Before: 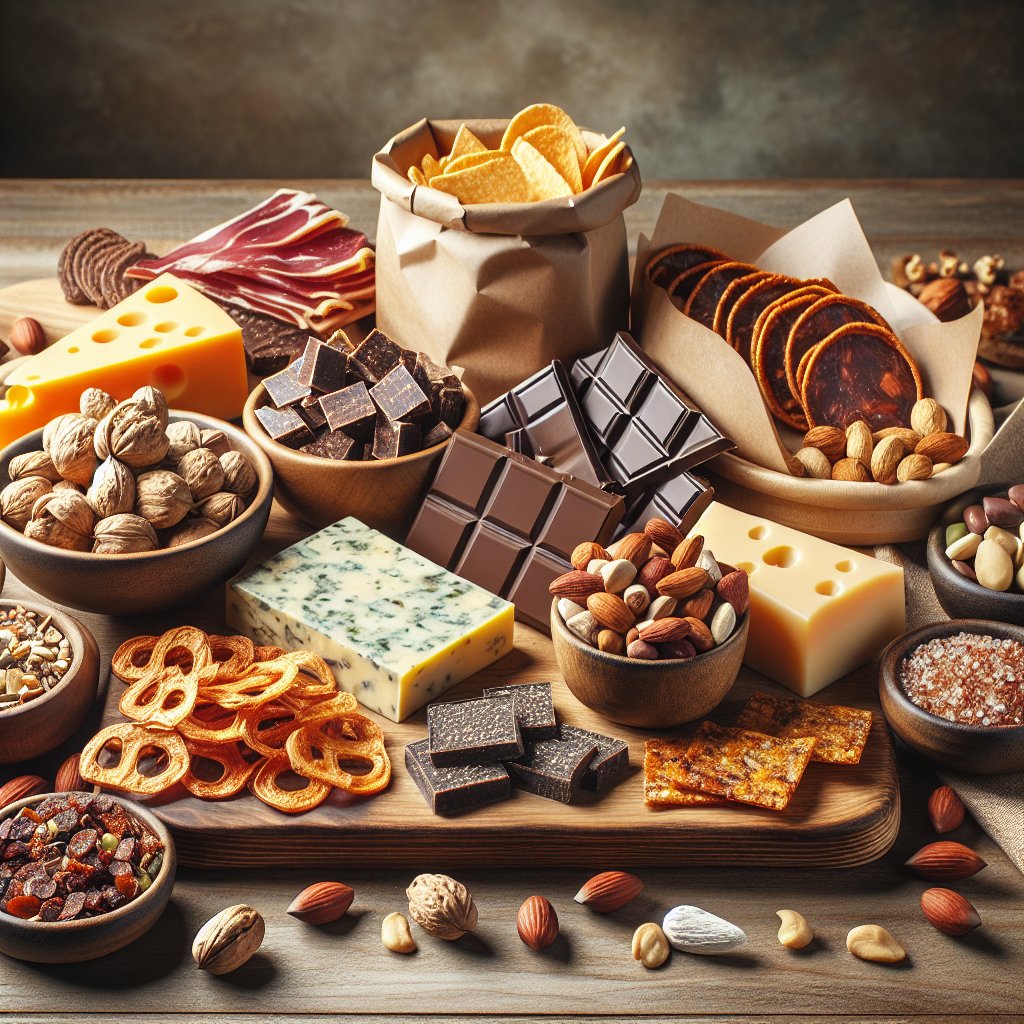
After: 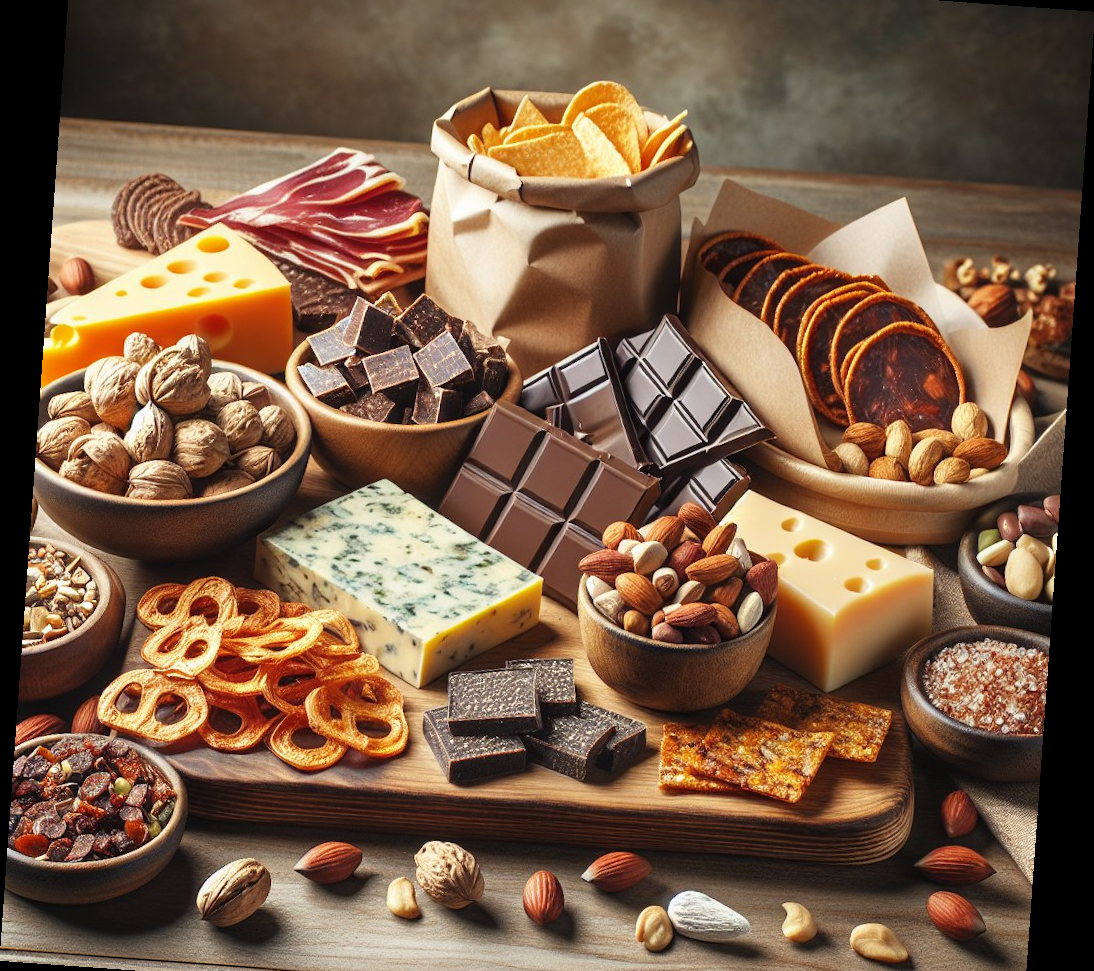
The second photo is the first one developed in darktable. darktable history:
crop and rotate: top 5.609%, bottom 5.609%
rotate and perspective: rotation 4.1°, automatic cropping off
